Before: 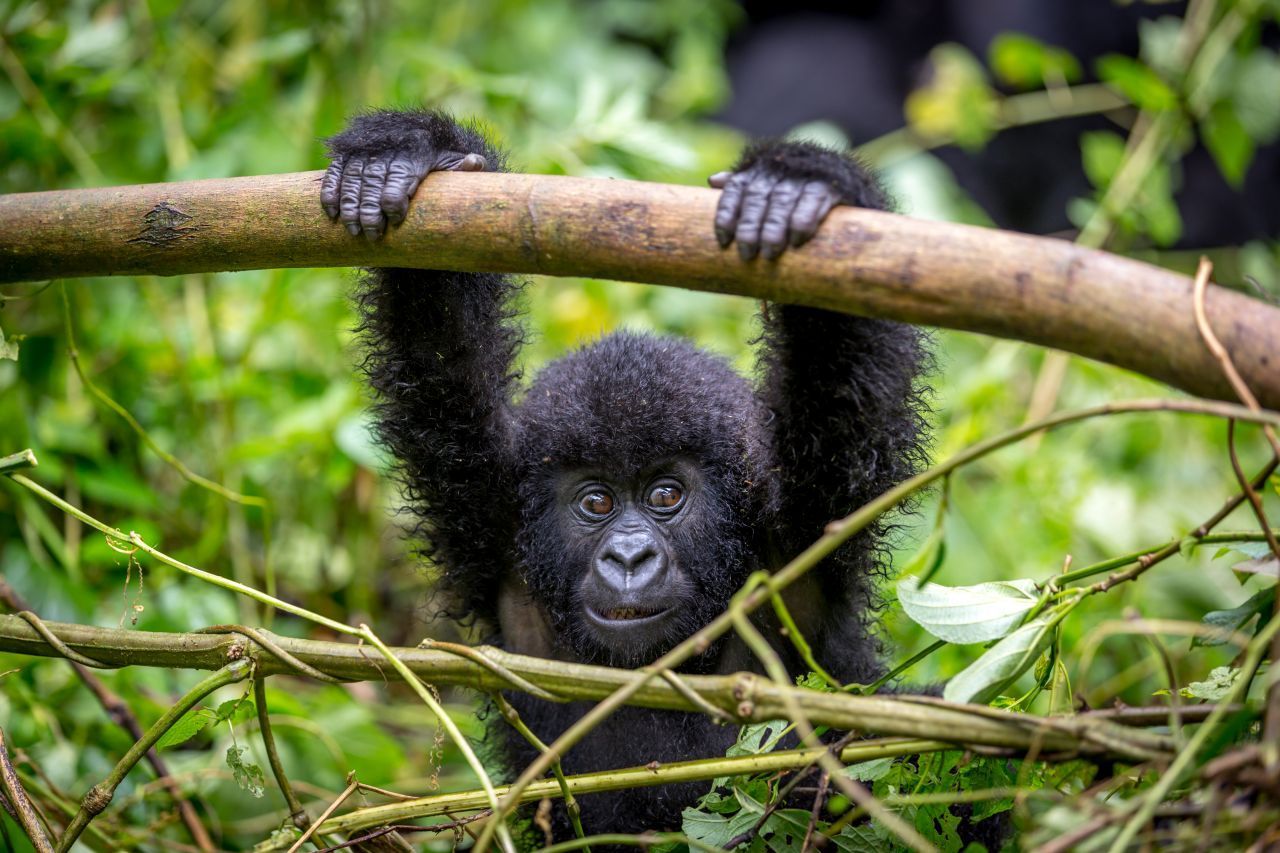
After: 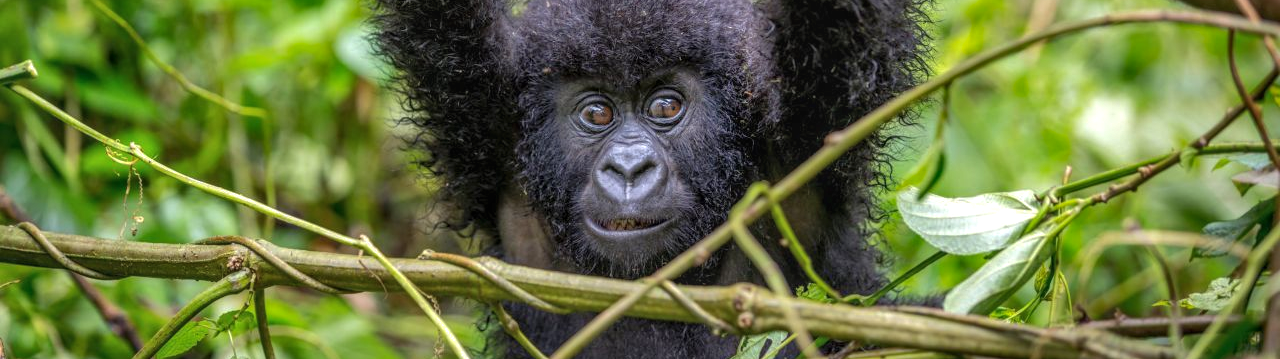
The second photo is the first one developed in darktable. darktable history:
local contrast: highlights 25%, detail 130%
exposure: black level correction -0.003, exposure 0.034 EV, compensate highlight preservation false
crop: top 45.638%, bottom 12.184%
shadows and highlights: on, module defaults
